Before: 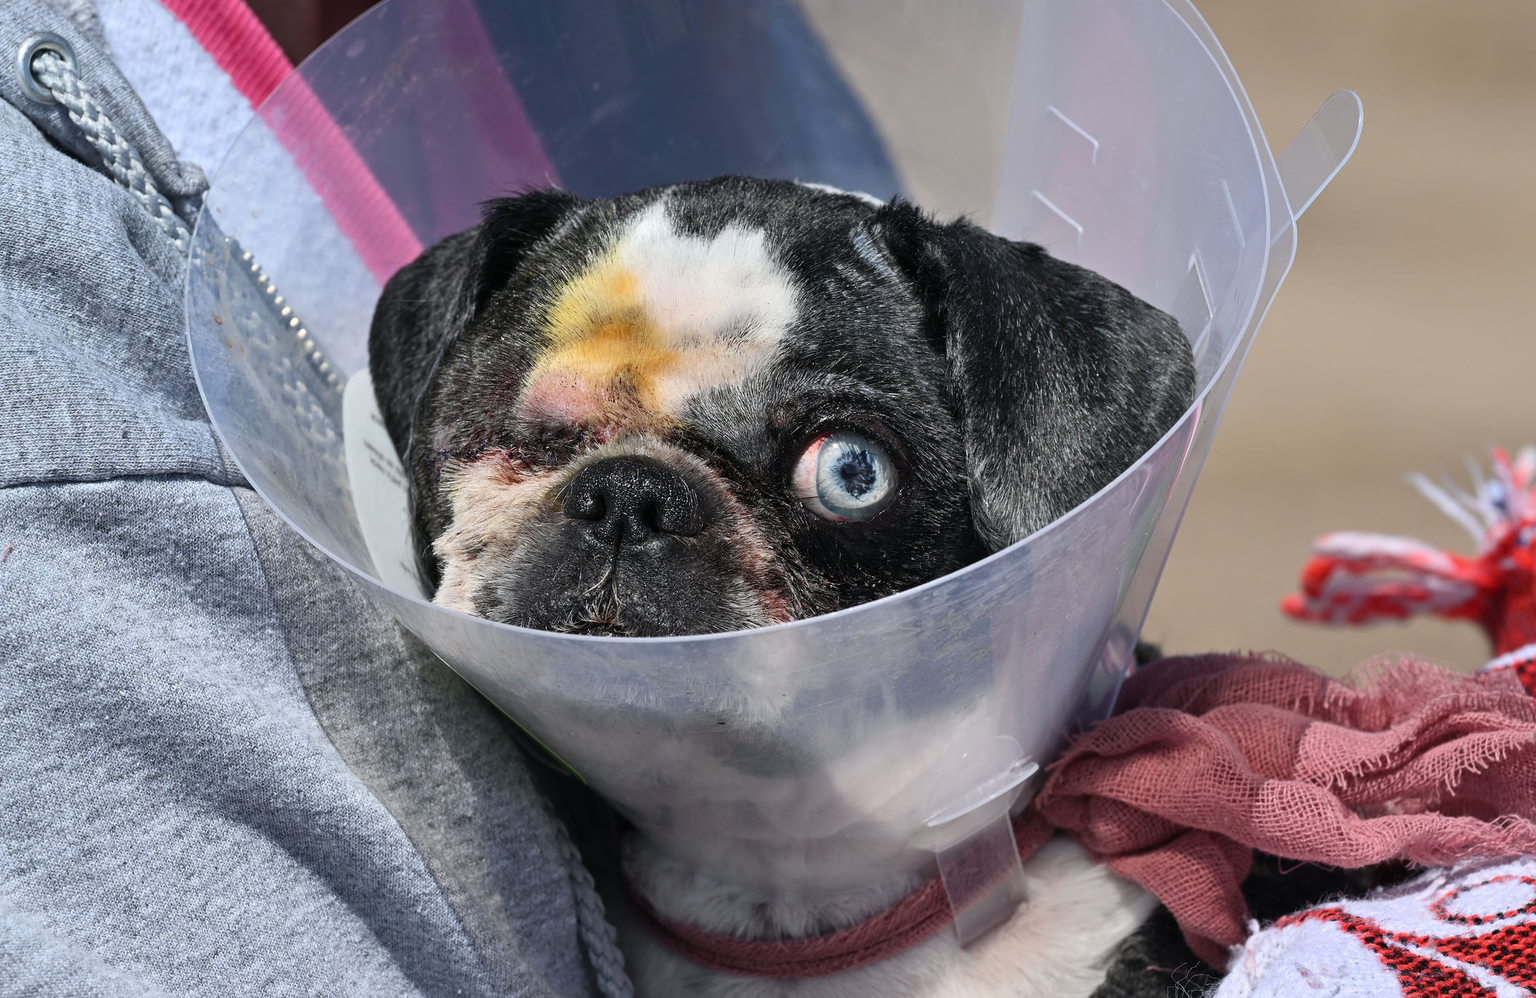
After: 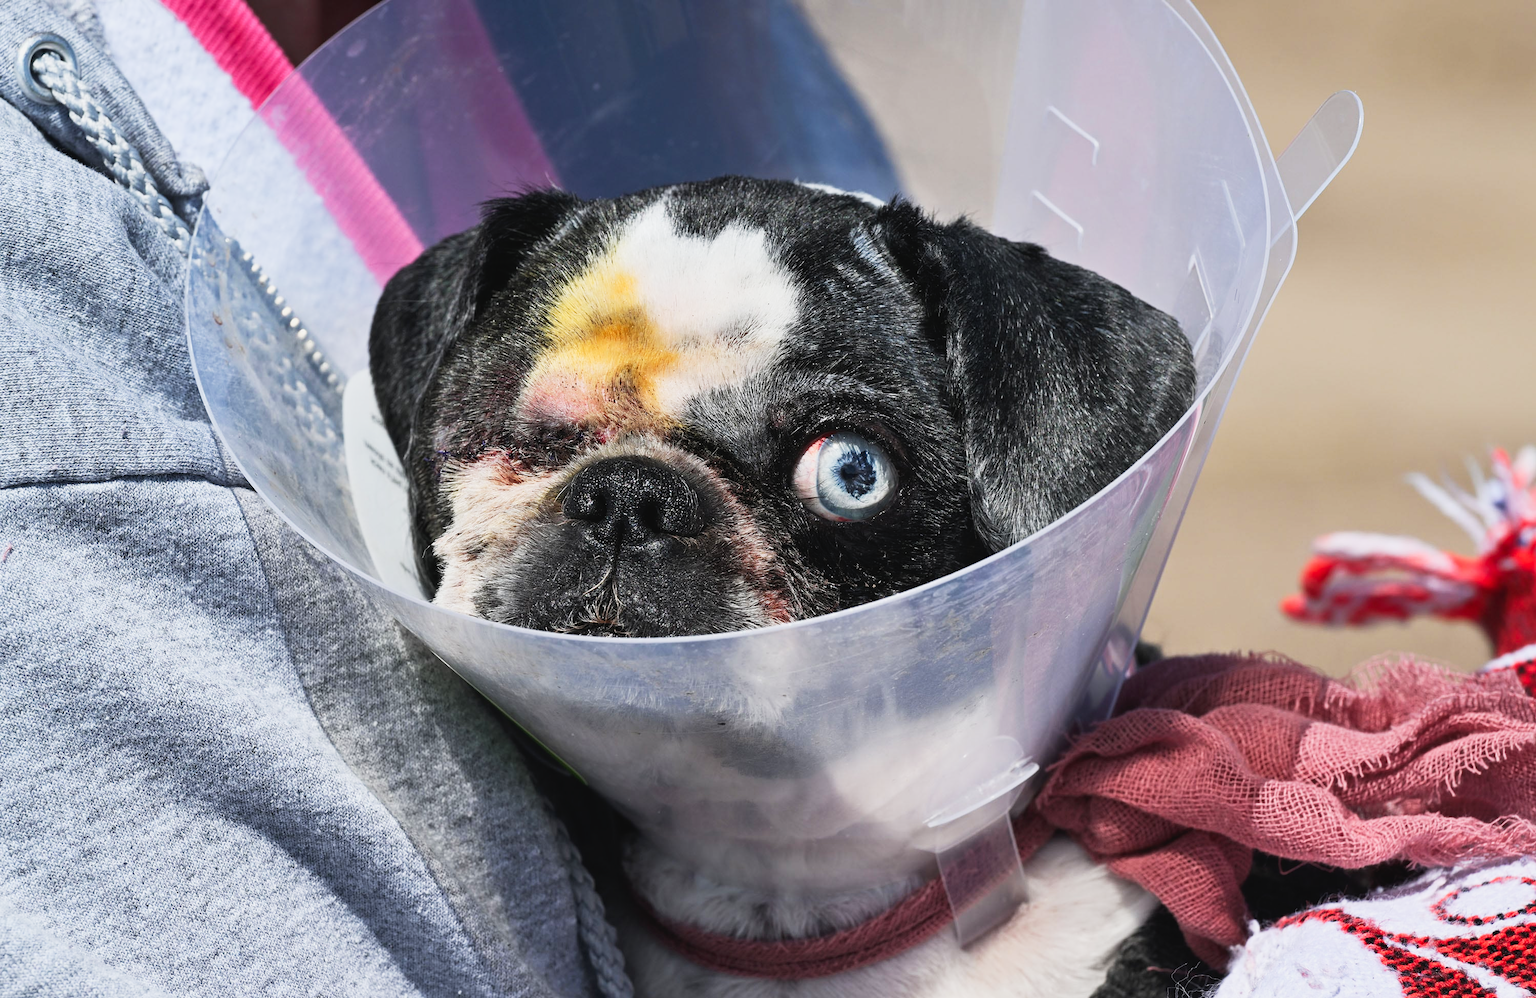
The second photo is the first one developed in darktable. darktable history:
tone curve: curves: ch0 [(0, 0.03) (0.037, 0.045) (0.123, 0.123) (0.19, 0.186) (0.277, 0.279) (0.474, 0.517) (0.584, 0.664) (0.678, 0.777) (0.875, 0.92) (1, 0.965)]; ch1 [(0, 0) (0.243, 0.245) (0.402, 0.41) (0.493, 0.487) (0.508, 0.503) (0.531, 0.532) (0.551, 0.556) (0.637, 0.671) (0.694, 0.732) (1, 1)]; ch2 [(0, 0) (0.249, 0.216) (0.356, 0.329) (0.424, 0.442) (0.476, 0.477) (0.498, 0.503) (0.517, 0.524) (0.532, 0.547) (0.562, 0.576) (0.614, 0.644) (0.706, 0.748) (0.808, 0.809) (0.991, 0.968)], preserve colors none
